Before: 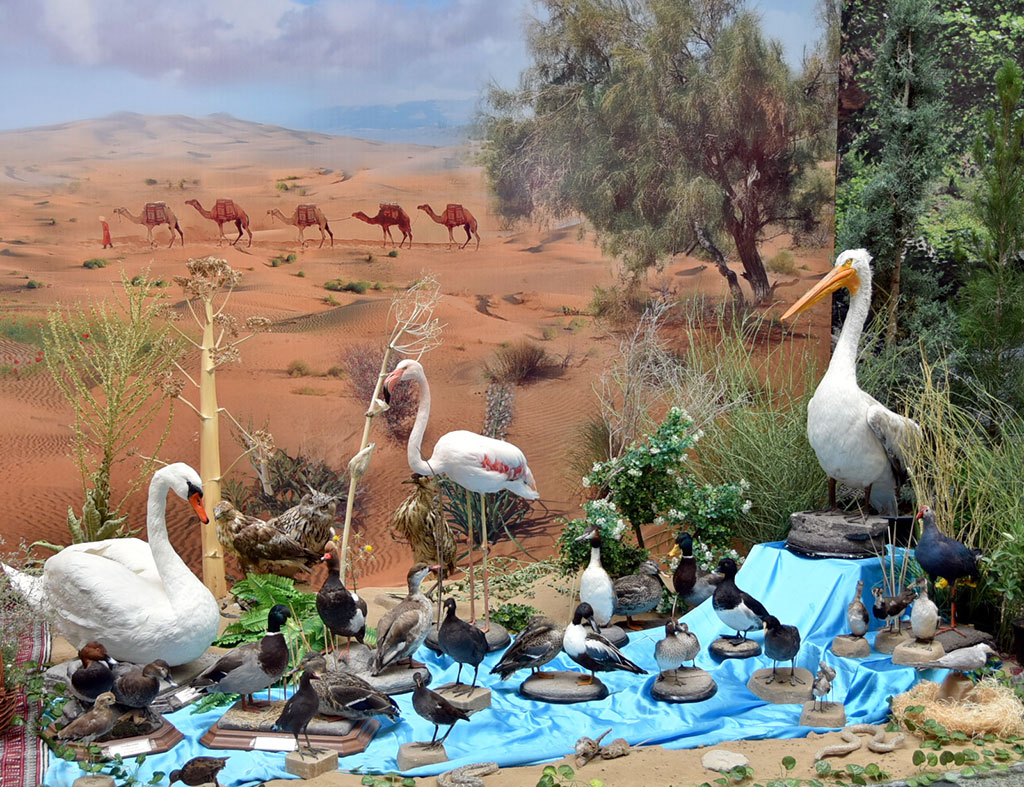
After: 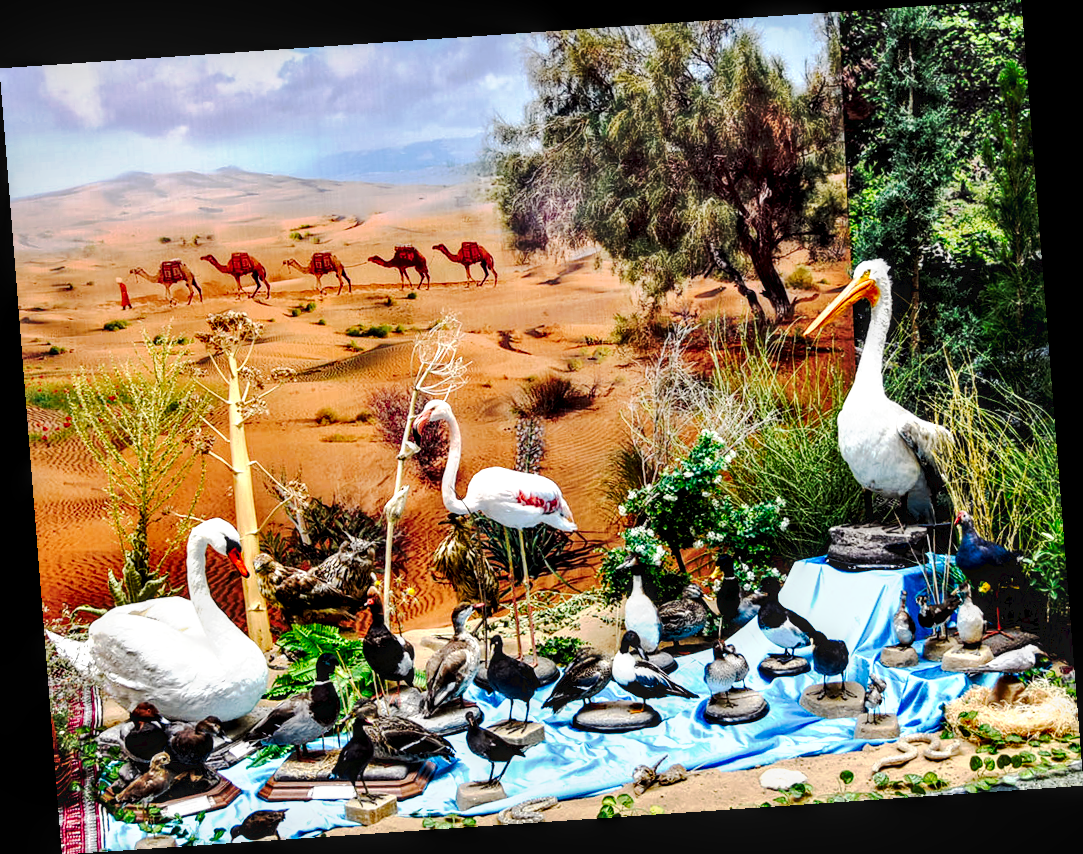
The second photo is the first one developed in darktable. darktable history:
tone equalizer: on, module defaults
tone curve: curves: ch0 [(0, 0) (0.003, 0.043) (0.011, 0.043) (0.025, 0.035) (0.044, 0.042) (0.069, 0.035) (0.1, 0.03) (0.136, 0.017) (0.177, 0.03) (0.224, 0.06) (0.277, 0.118) (0.335, 0.189) (0.399, 0.297) (0.468, 0.483) (0.543, 0.631) (0.623, 0.746) (0.709, 0.823) (0.801, 0.944) (0.898, 0.966) (1, 1)], preserve colors none
local contrast: detail 150%
rotate and perspective: rotation -4.2°, shear 0.006, automatic cropping off
